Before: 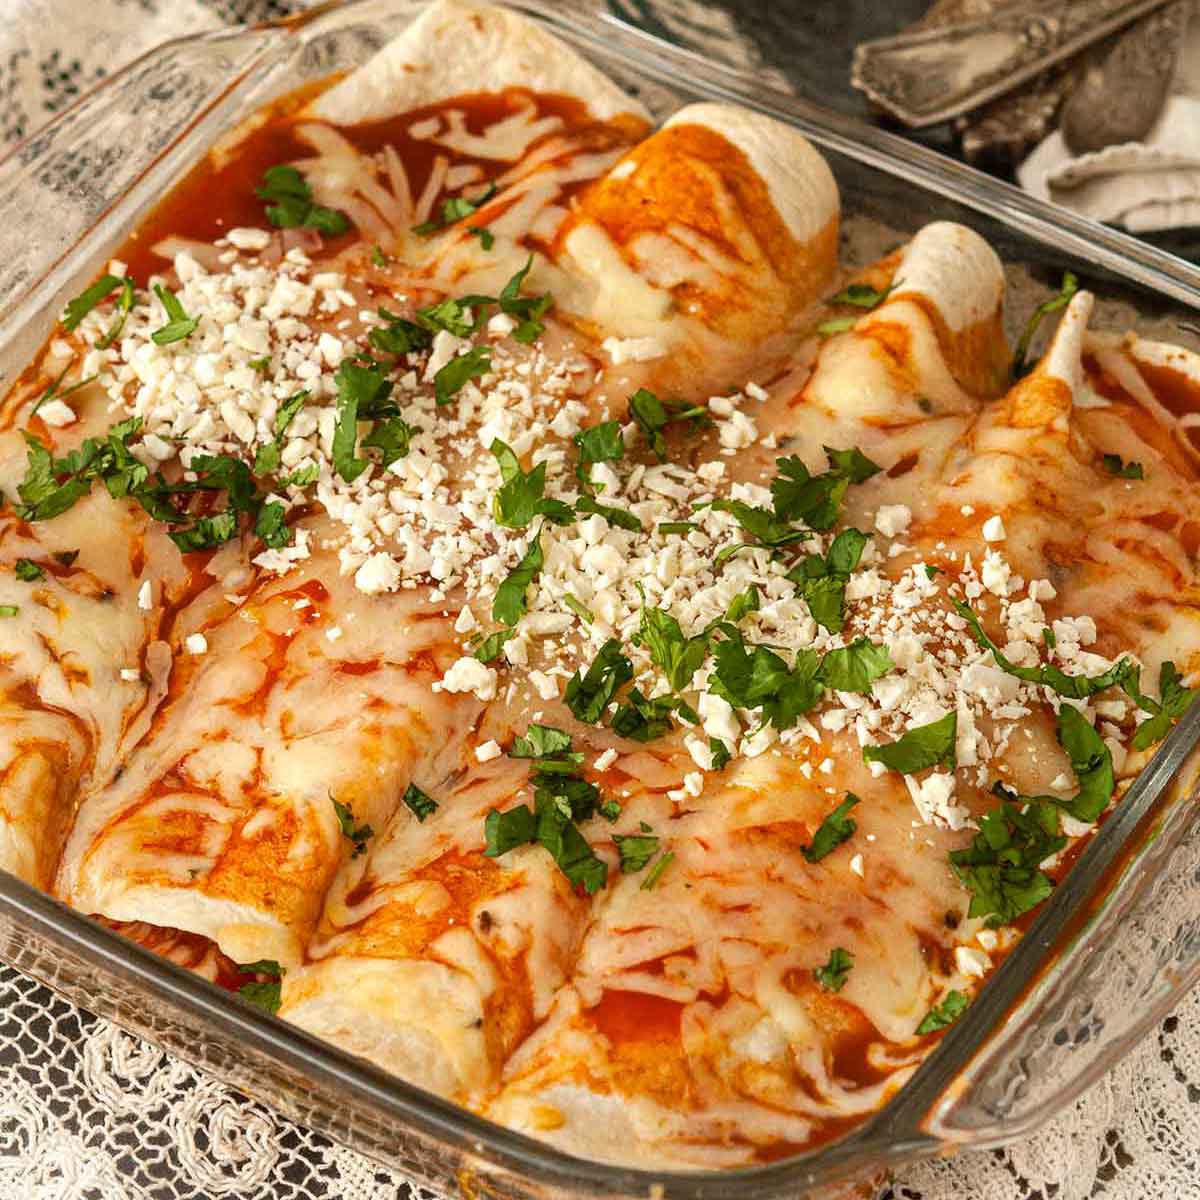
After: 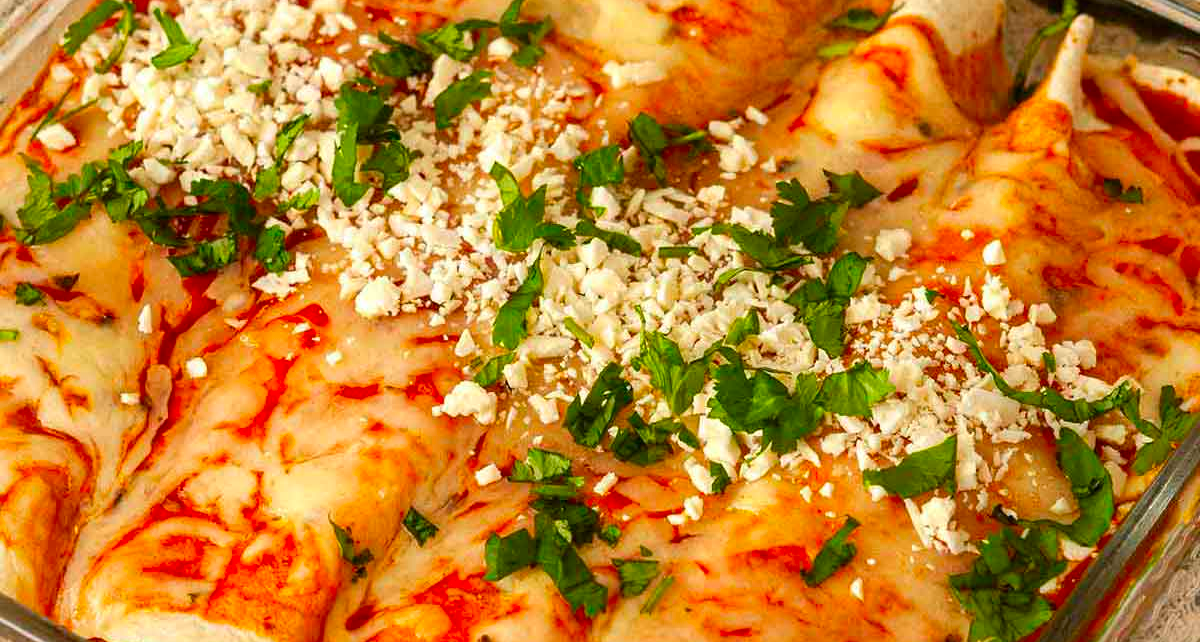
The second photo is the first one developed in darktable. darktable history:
crop and rotate: top 23.043%, bottom 23.437%
contrast brightness saturation: saturation 0.5
